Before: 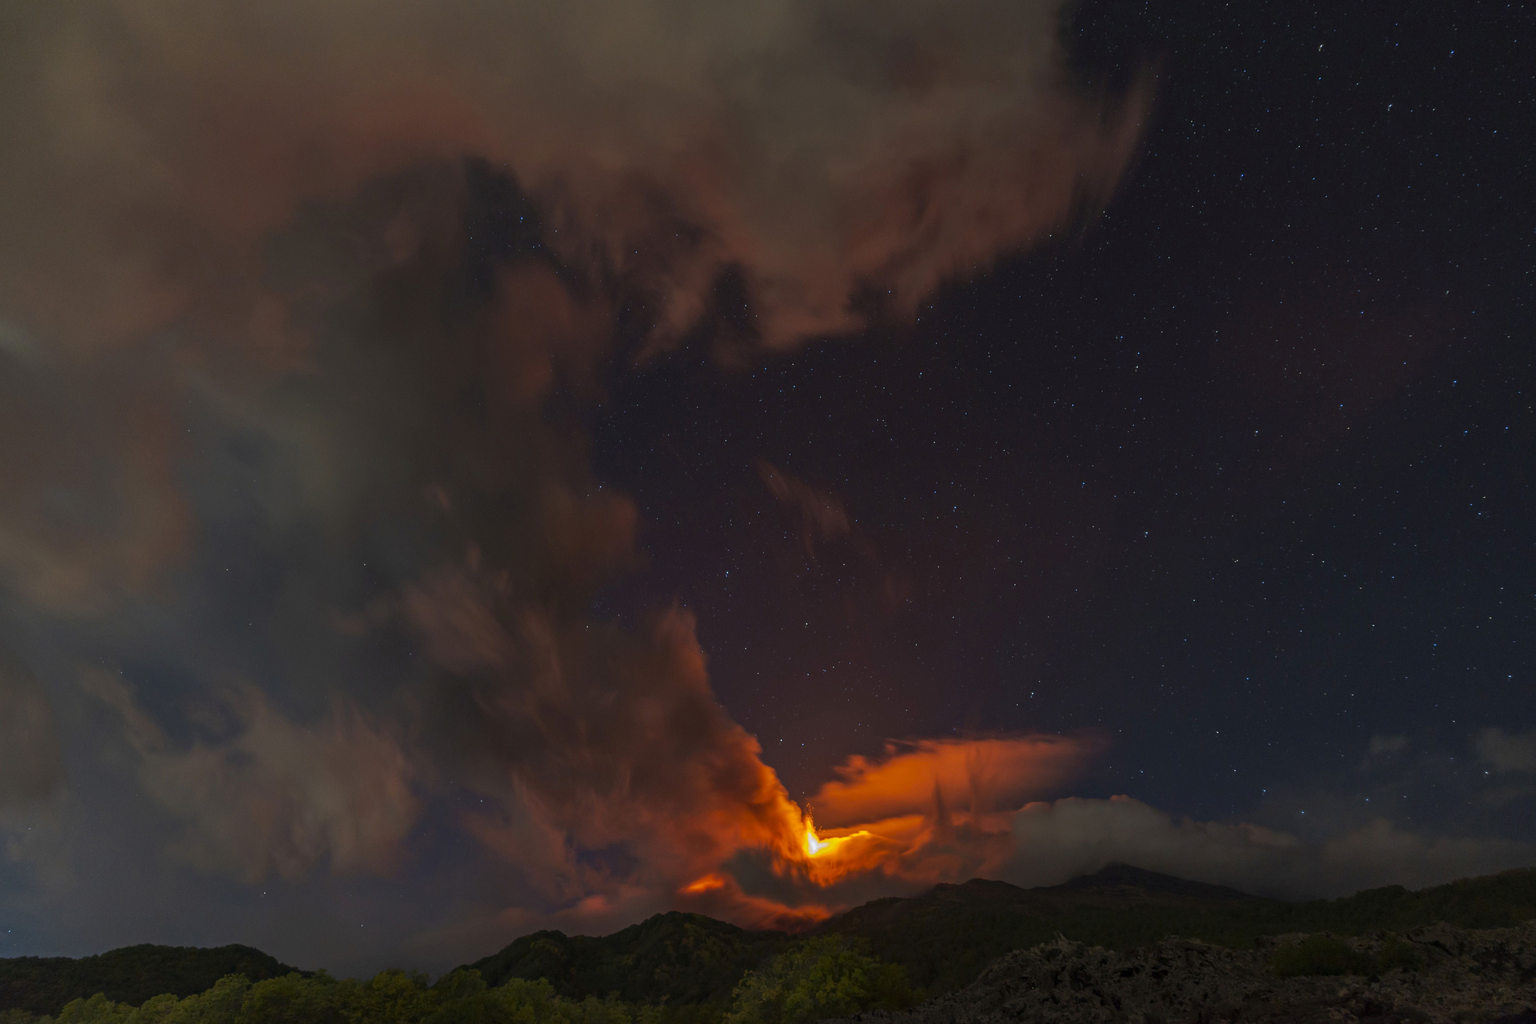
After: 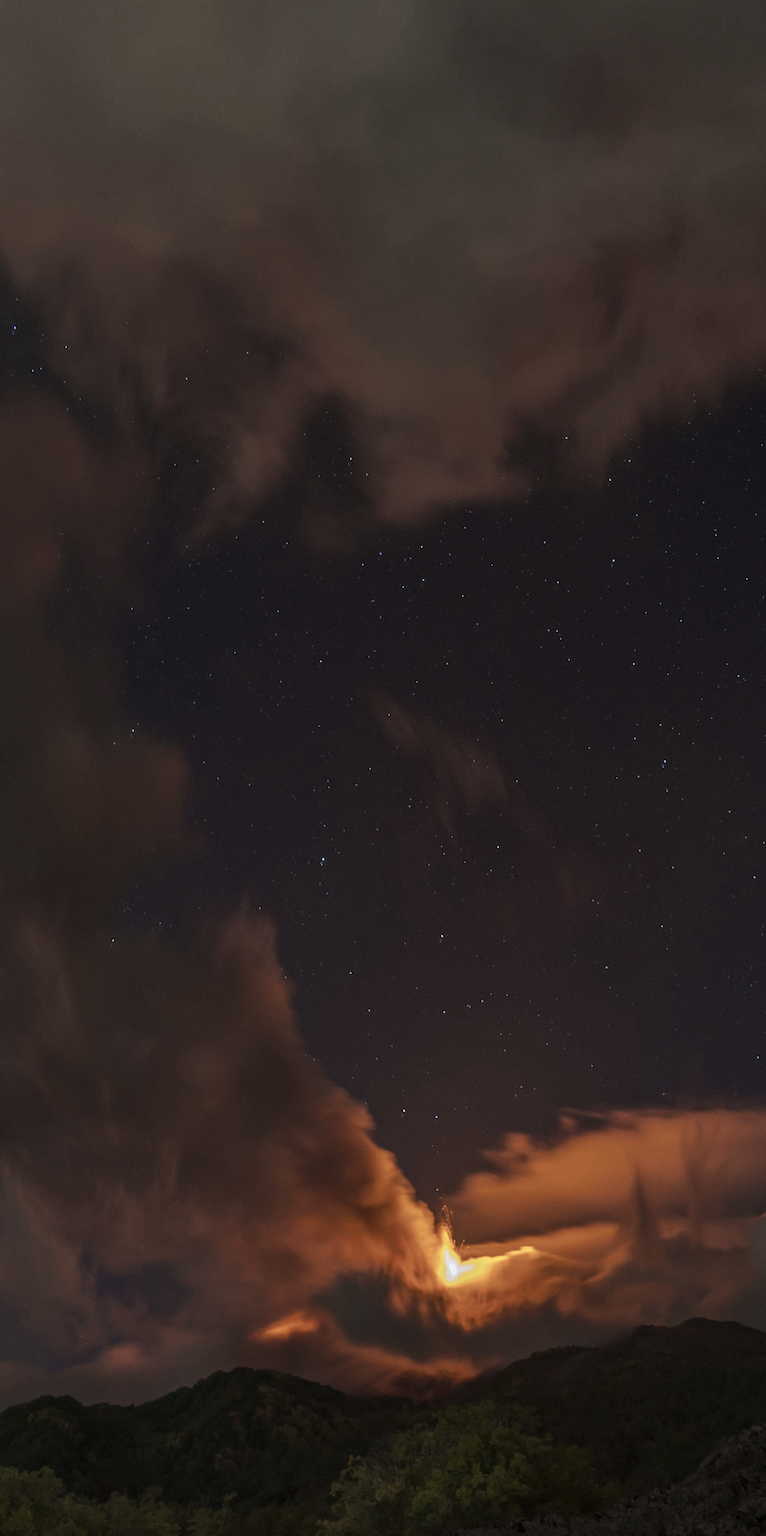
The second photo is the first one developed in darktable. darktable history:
crop: left 33.36%, right 33.36%
contrast brightness saturation: contrast 0.1, saturation -0.36
